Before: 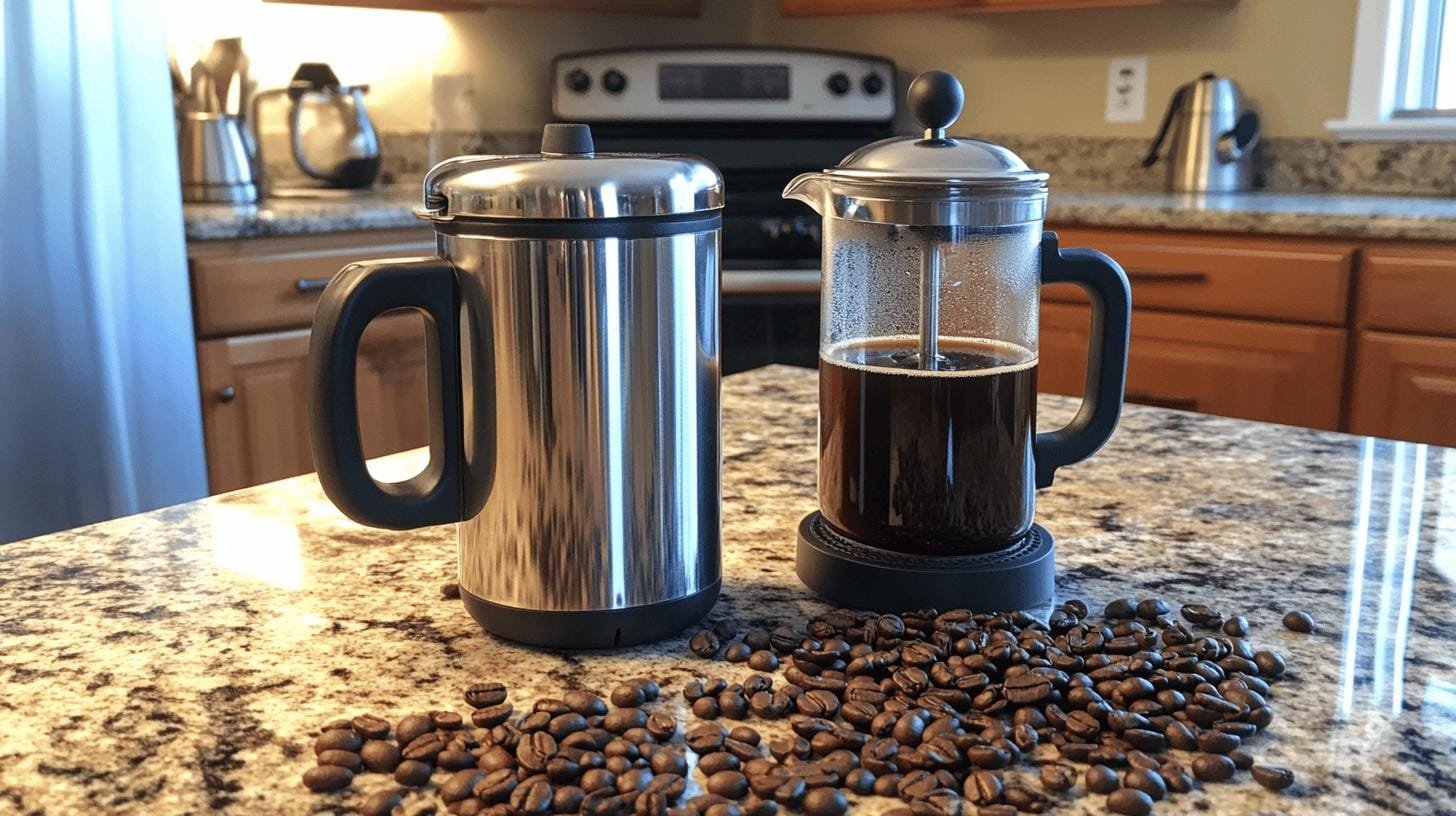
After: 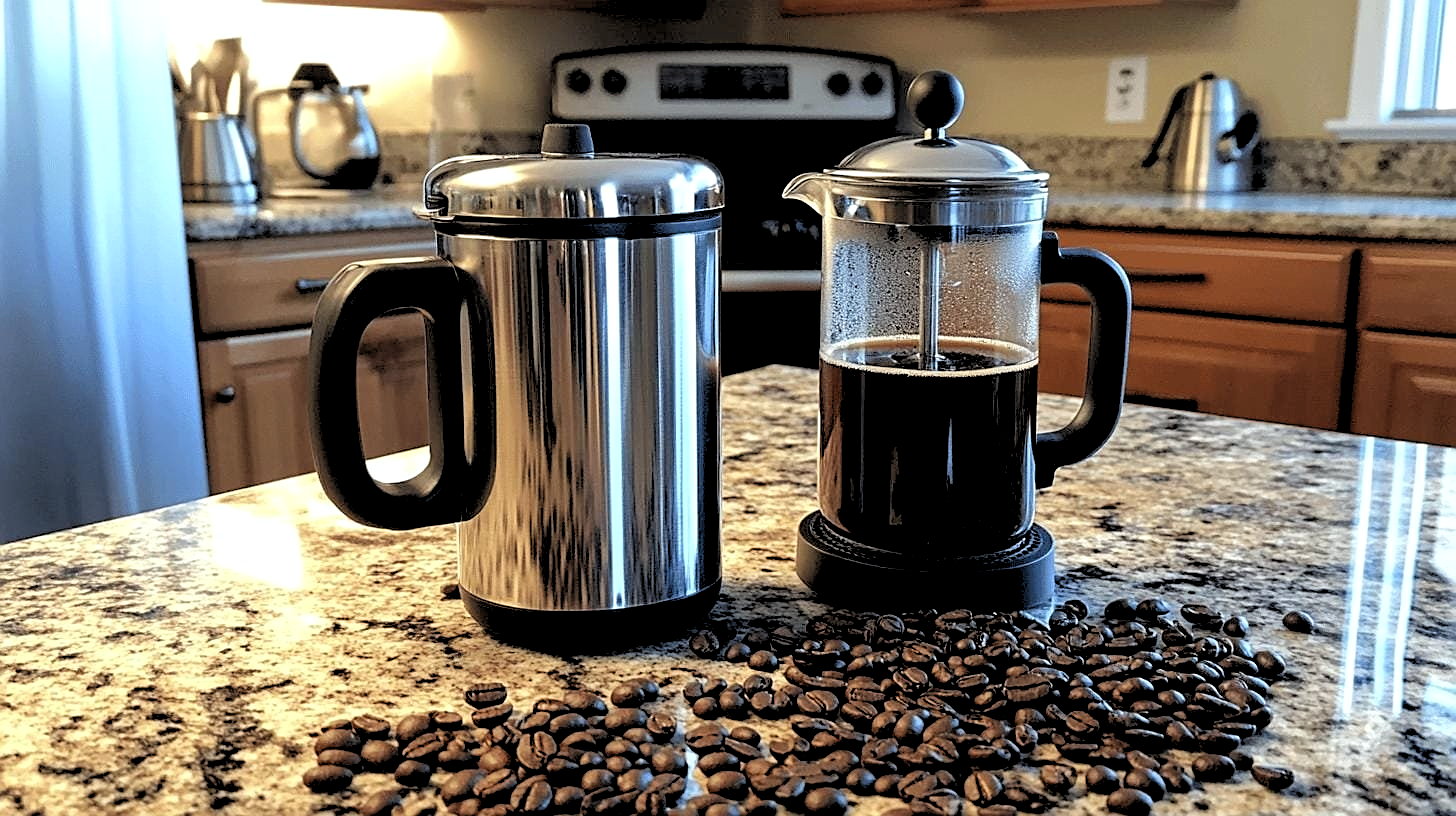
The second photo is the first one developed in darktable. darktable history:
white balance: red 0.978, blue 0.999
rgb levels: levels [[0.029, 0.461, 0.922], [0, 0.5, 1], [0, 0.5, 1]]
sharpen: on, module defaults
